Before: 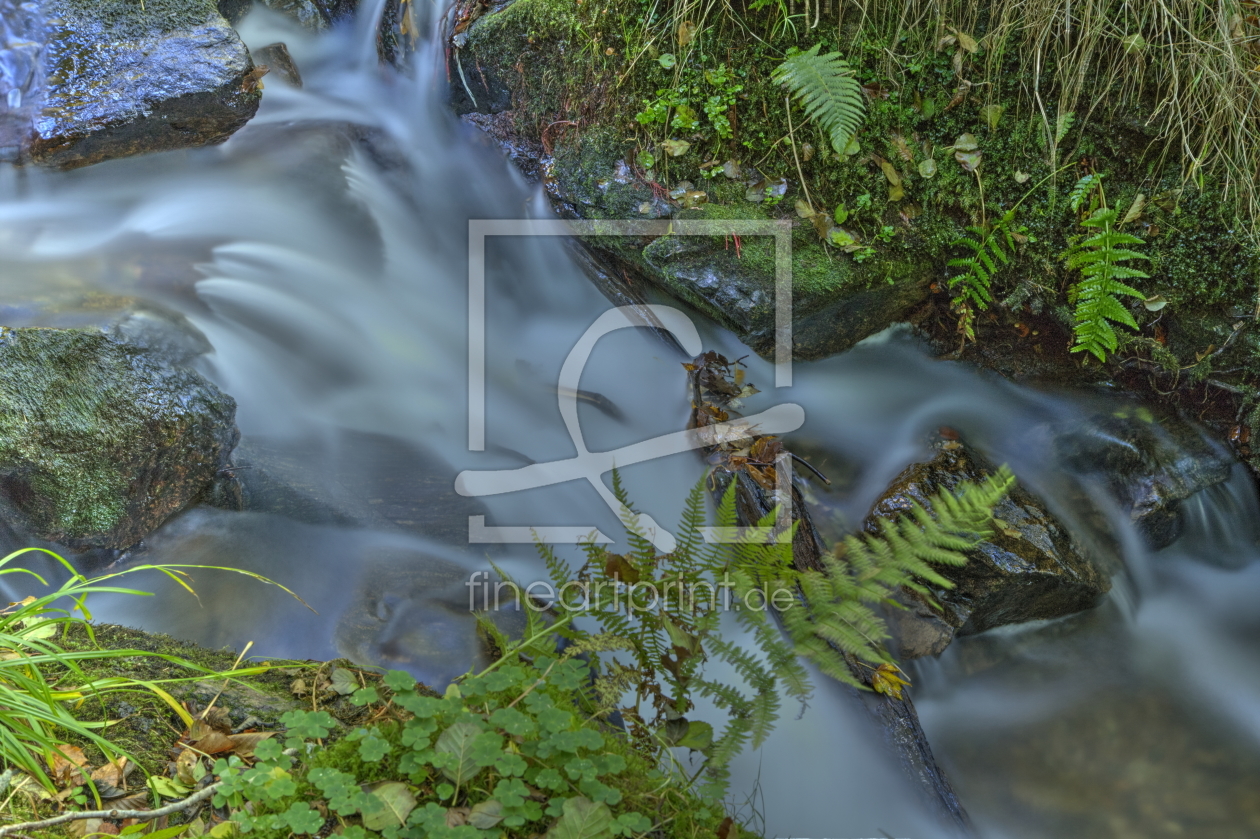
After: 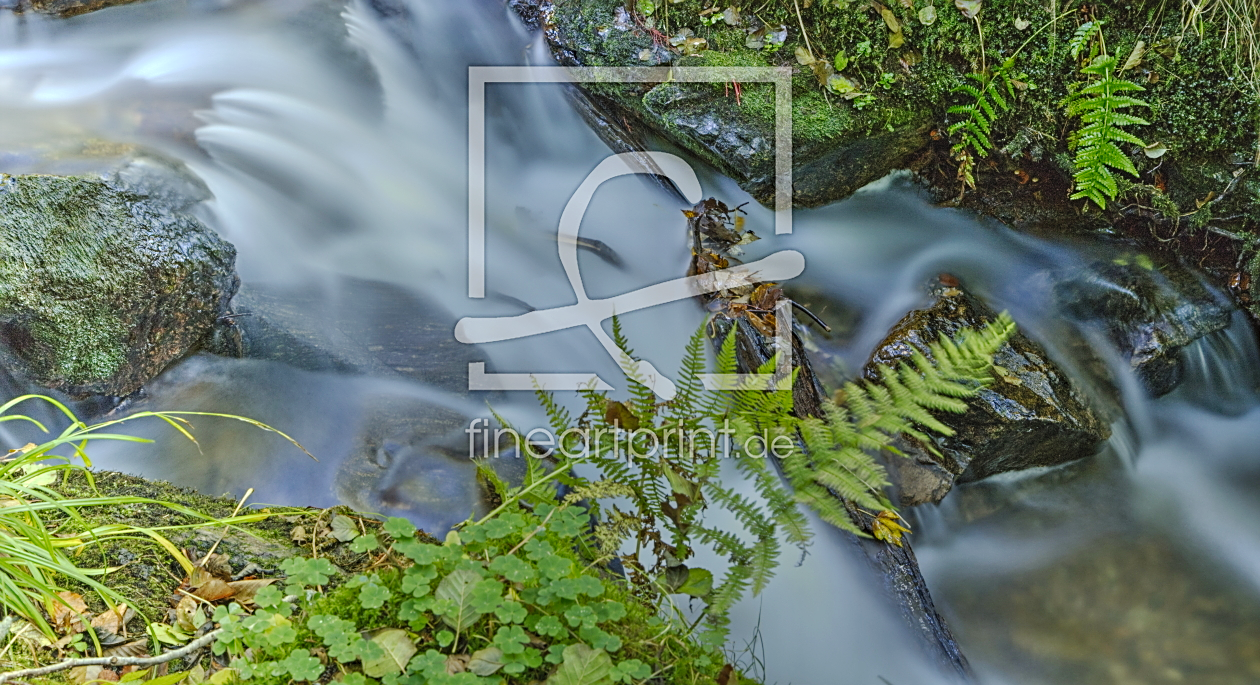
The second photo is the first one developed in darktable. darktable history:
sharpen: on, module defaults
haze removal: compatibility mode true, adaptive false
tone curve: curves: ch0 [(0, 0) (0.003, 0.012) (0.011, 0.02) (0.025, 0.032) (0.044, 0.046) (0.069, 0.06) (0.1, 0.09) (0.136, 0.133) (0.177, 0.182) (0.224, 0.247) (0.277, 0.316) (0.335, 0.396) (0.399, 0.48) (0.468, 0.568) (0.543, 0.646) (0.623, 0.717) (0.709, 0.777) (0.801, 0.846) (0.898, 0.912) (1, 1)], preserve colors none
shadows and highlights: shadows -25.8, highlights 51.5, soften with gaussian
crop and rotate: top 18.277%
exposure: black level correction -0.004, exposure 0.045 EV, compensate exposure bias true, compensate highlight preservation false
